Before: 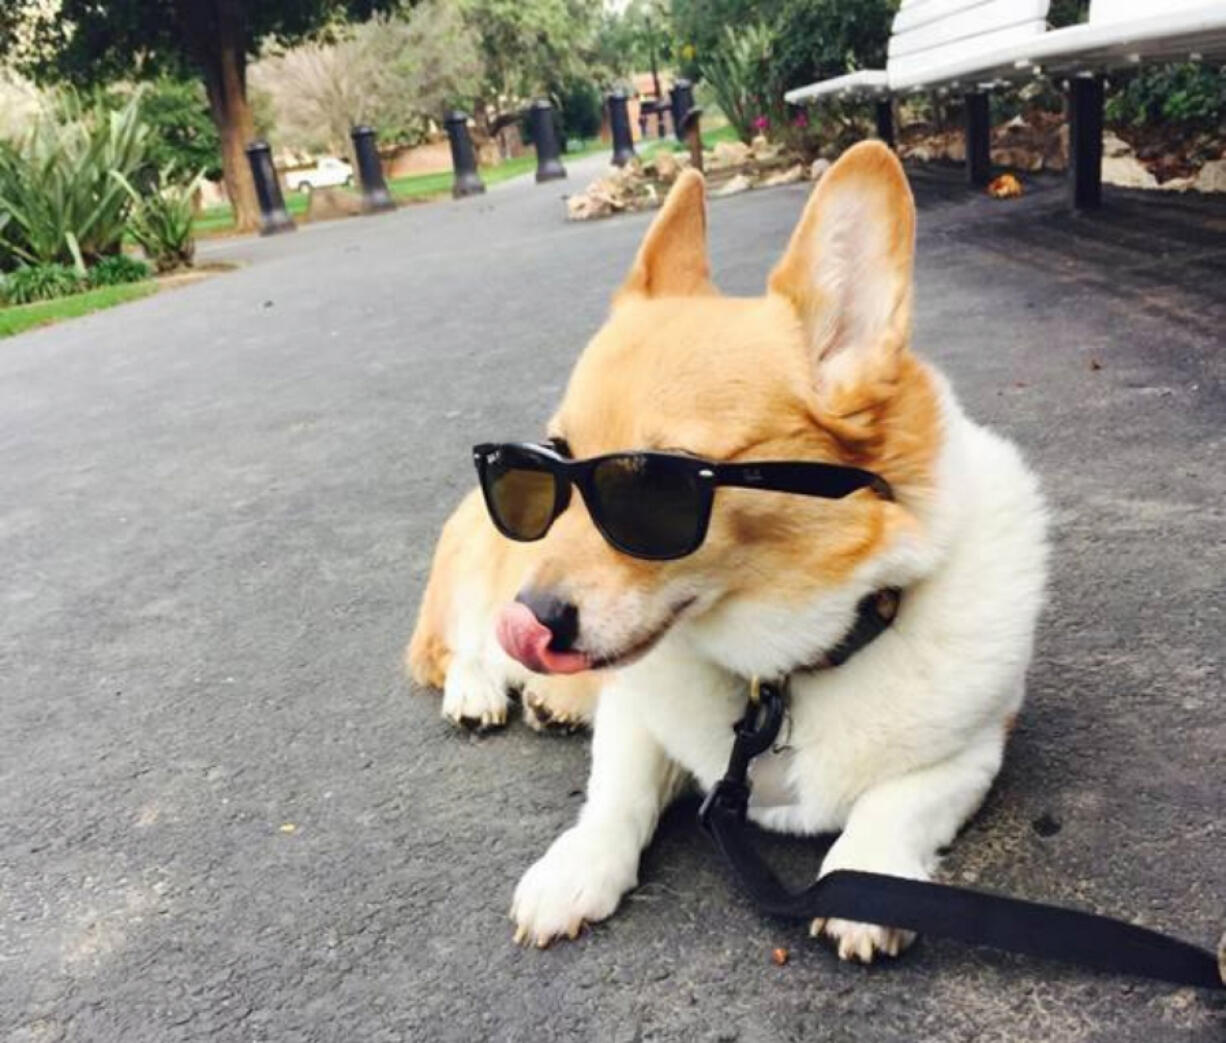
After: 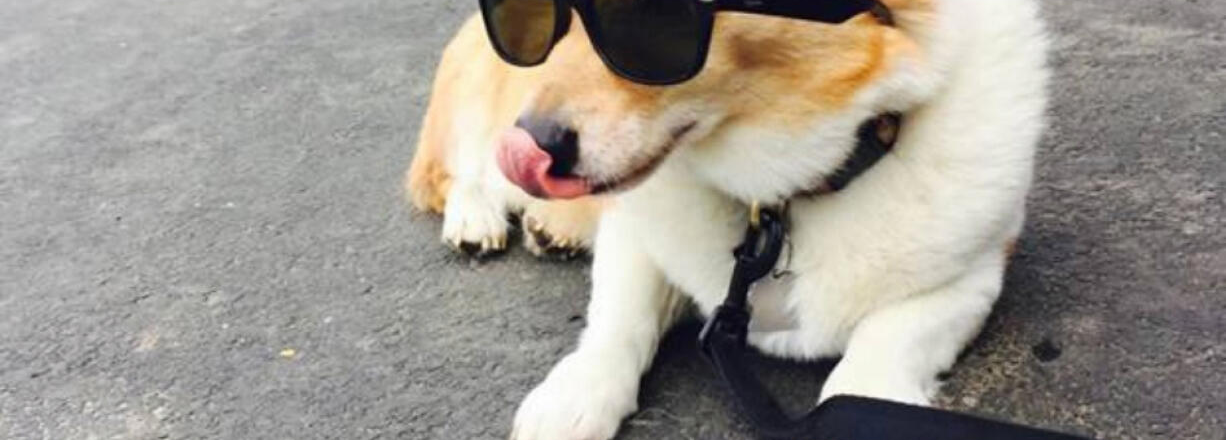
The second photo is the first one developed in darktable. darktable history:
crop: top 45.631%, bottom 12.151%
